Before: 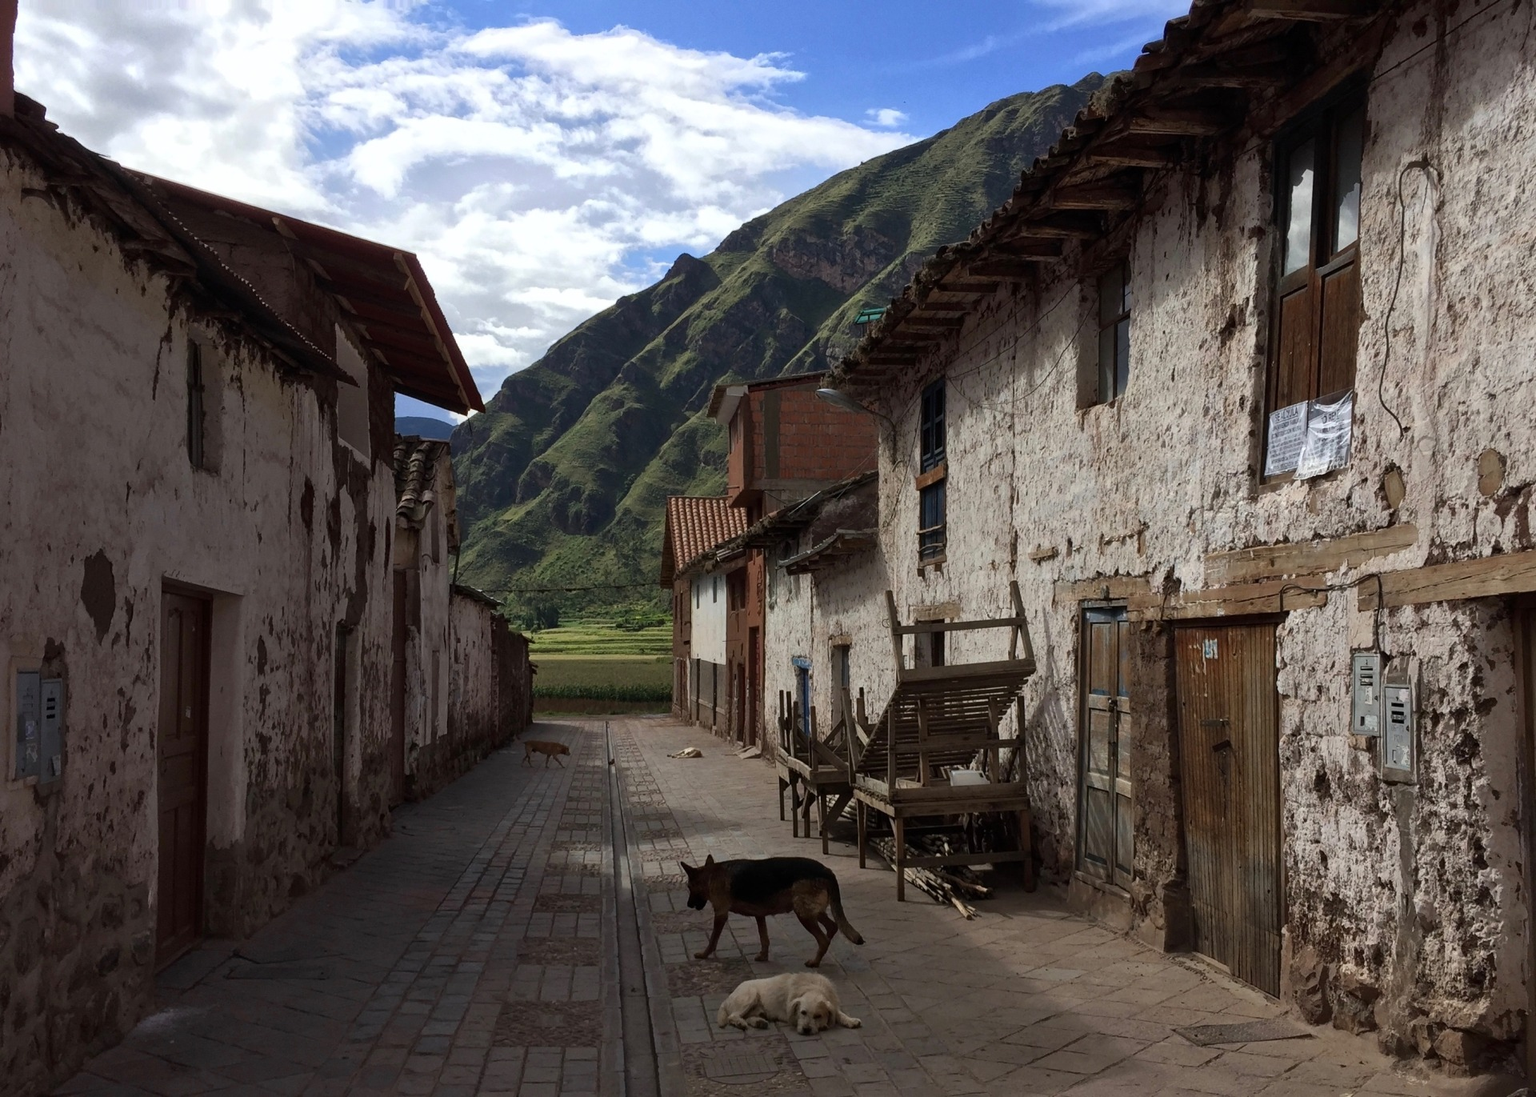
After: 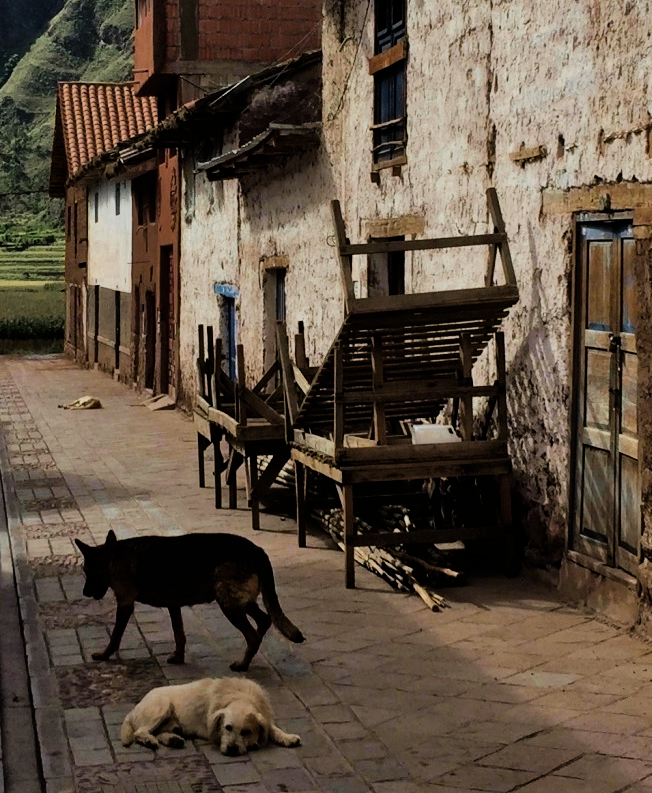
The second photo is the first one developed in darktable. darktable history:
shadows and highlights: shadows 43.57, white point adjustment -1.34, soften with gaussian
color zones: curves: ch0 [(0.11, 0.396) (0.195, 0.36) (0.25, 0.5) (0.303, 0.412) (0.357, 0.544) (0.75, 0.5) (0.967, 0.328)]; ch1 [(0, 0.468) (0.112, 0.512) (0.202, 0.6) (0.25, 0.5) (0.307, 0.352) (0.357, 0.544) (0.75, 0.5) (0.963, 0.524)]
filmic rgb: black relative exposure -7.5 EV, white relative exposure 4.99 EV, hardness 3.31, contrast 1.297
crop: left 40.45%, top 39.252%, right 25.564%, bottom 2.85%
exposure: exposure 0.495 EV, compensate exposure bias true, compensate highlight preservation false
velvia: strength 40.04%
